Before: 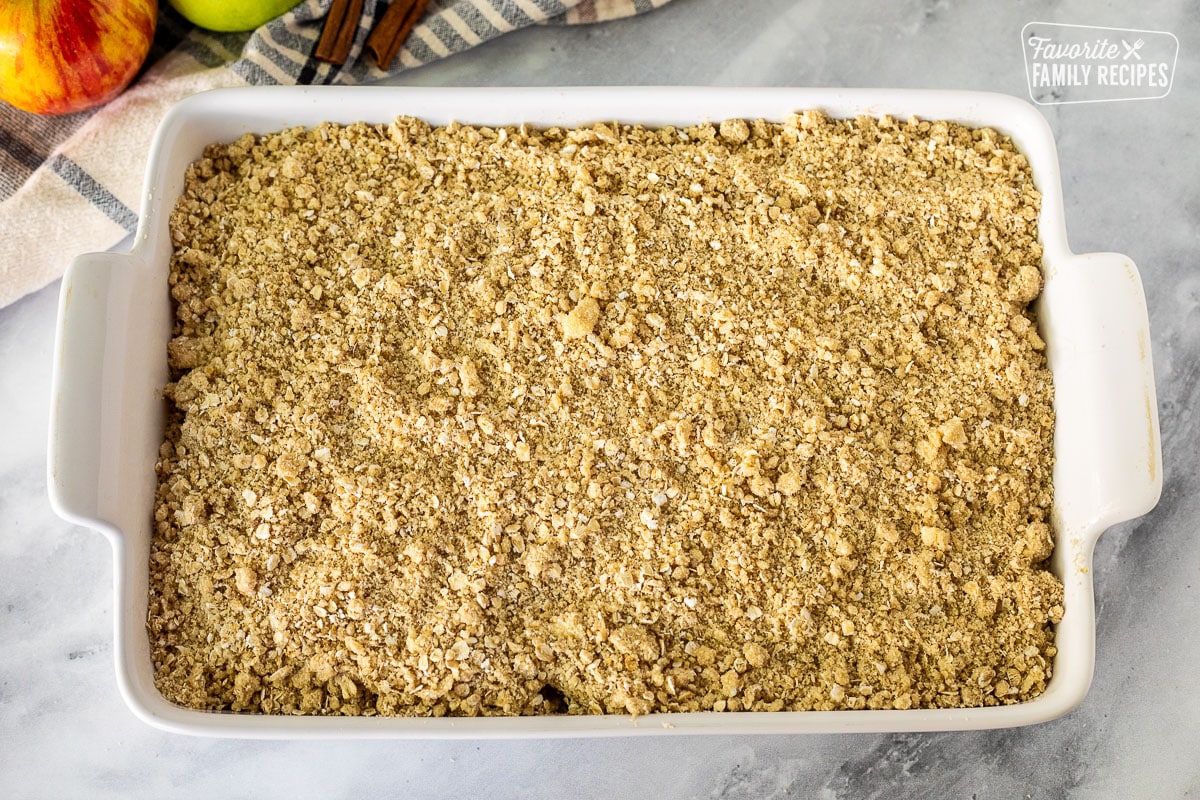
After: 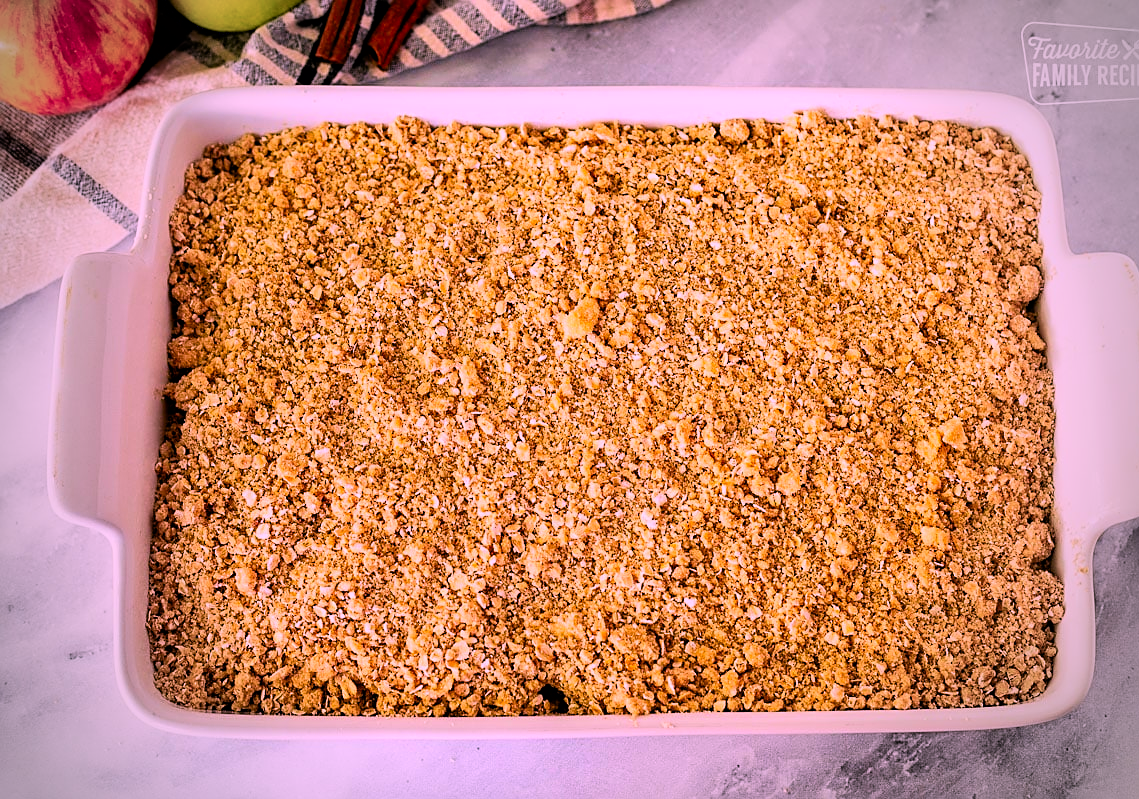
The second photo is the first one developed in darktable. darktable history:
crop and rotate: left 0%, right 5.08%
color correction: highlights a* 19.43, highlights b* -11.77, saturation 1.7
filmic rgb: black relative exposure -11.89 EV, white relative exposure 5.44 EV, hardness 4.5, latitude 49.22%, contrast 1.144, color science v6 (2022)
exposure: black level correction 0.001, compensate highlight preservation false
vignetting: fall-off start 67.03%, width/height ratio 1.011
sharpen: on, module defaults
